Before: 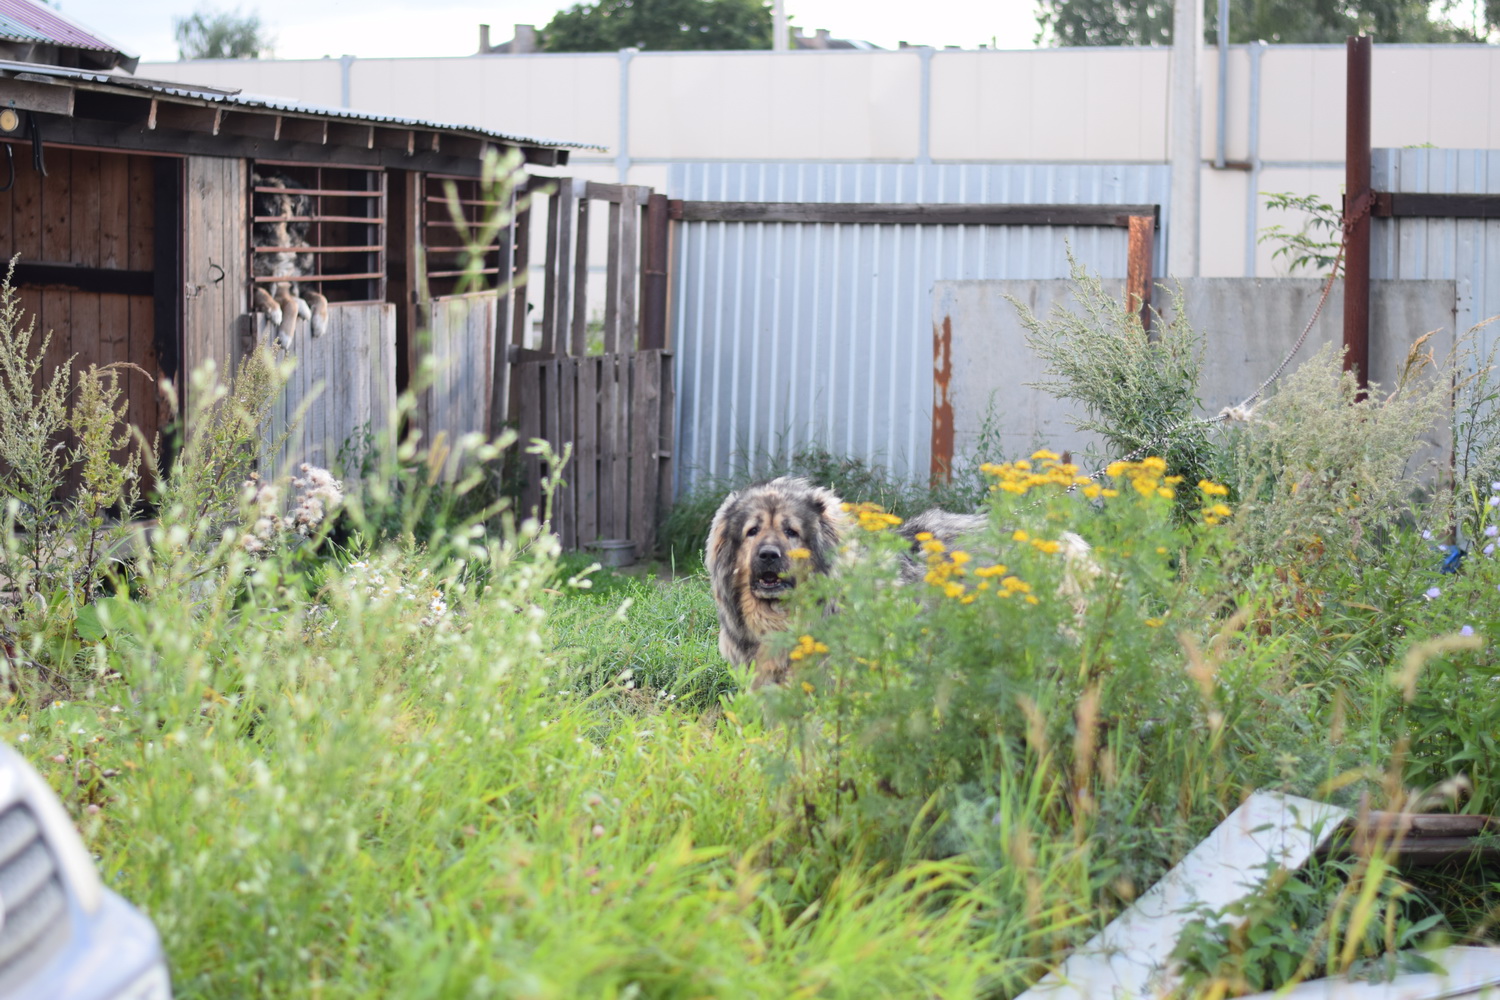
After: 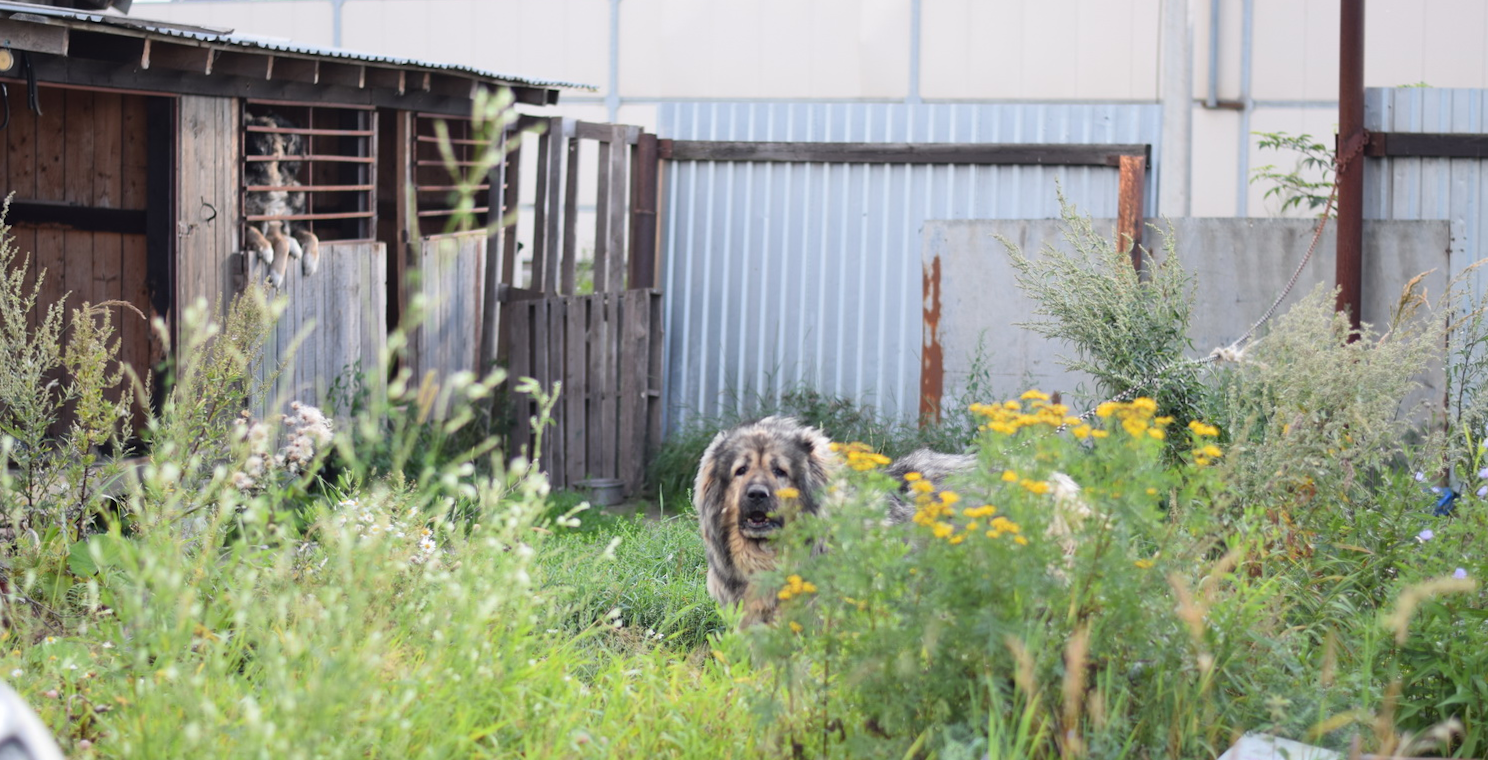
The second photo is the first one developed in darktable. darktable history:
crop: top 5.667%, bottom 17.637%
rotate and perspective: rotation 0.192°, lens shift (horizontal) -0.015, crop left 0.005, crop right 0.996, crop top 0.006, crop bottom 0.99
